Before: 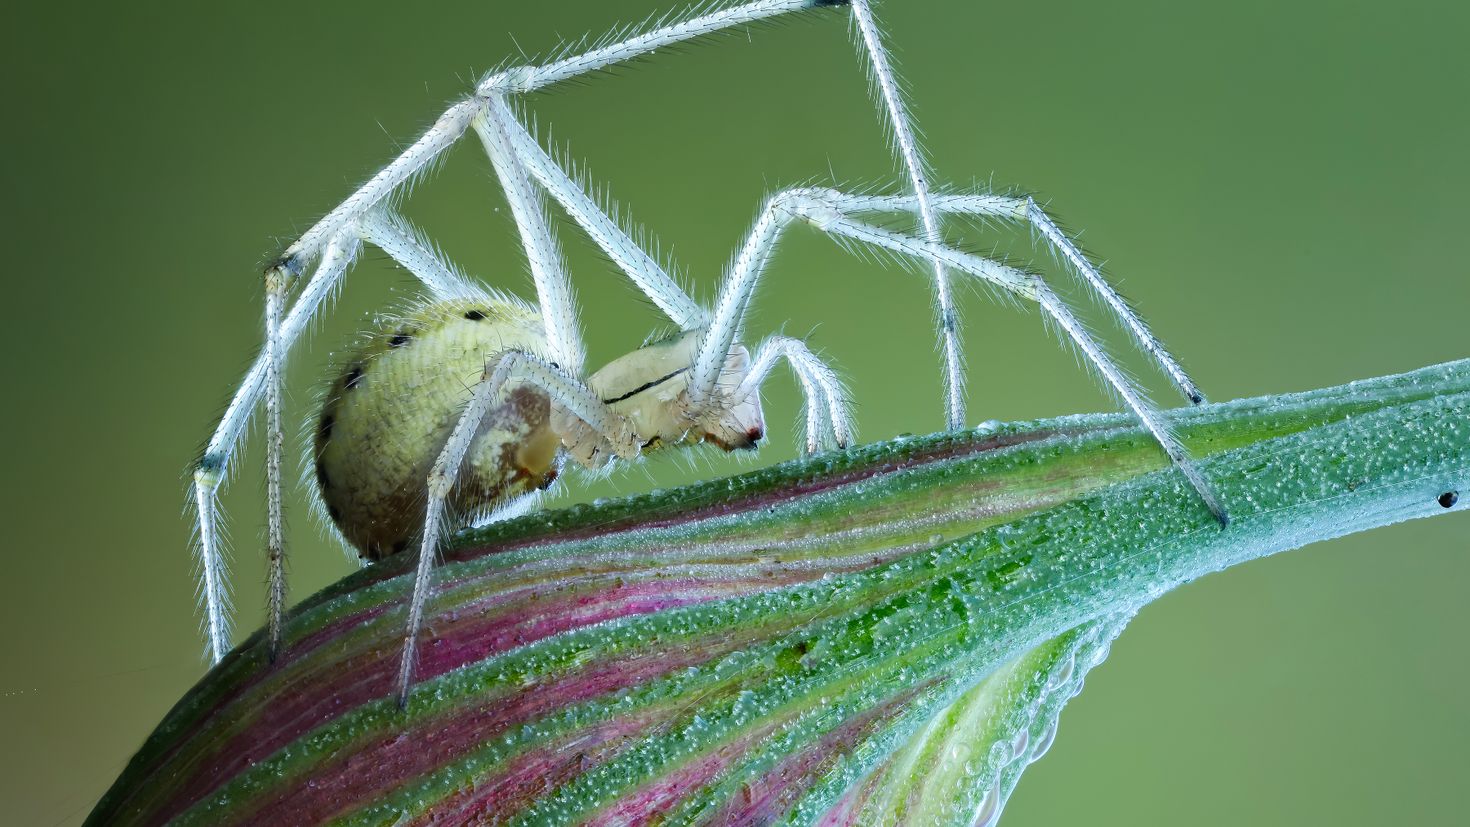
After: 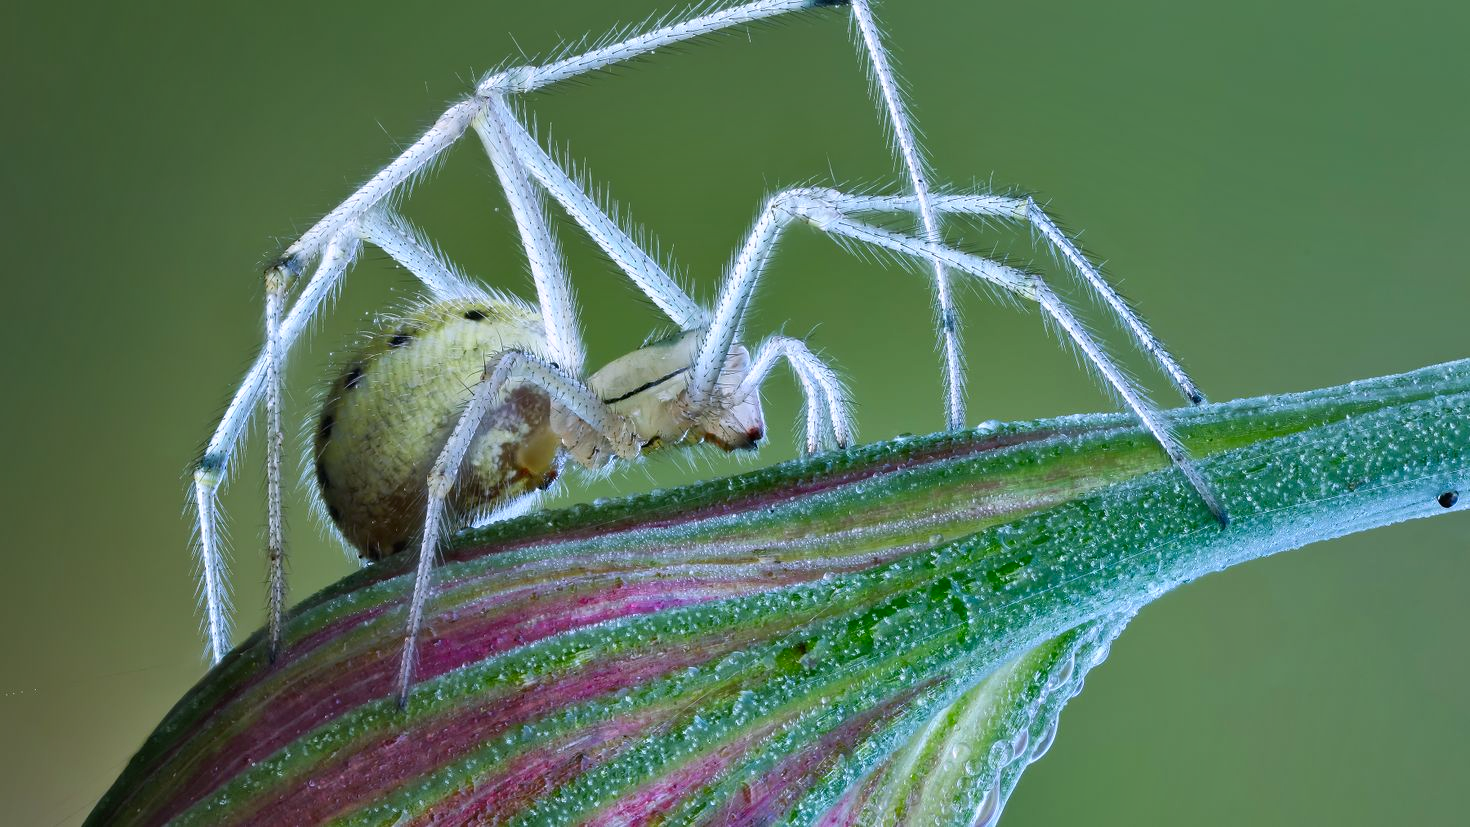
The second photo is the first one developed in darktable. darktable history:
exposure: exposure 0.298 EV, compensate exposure bias true, compensate highlight preservation false
shadows and highlights: shadows 81.4, white point adjustment -9.15, highlights -61.46, soften with gaussian
color calibration: output R [1.063, -0.012, -0.003, 0], output B [-0.079, 0.047, 1, 0], illuminant F (fluorescent), F source F9 (Cool White Deluxe 4150 K) – high CRI, x 0.374, y 0.373, temperature 4153.91 K, gamut compression 0.972
tone equalizer: on, module defaults
